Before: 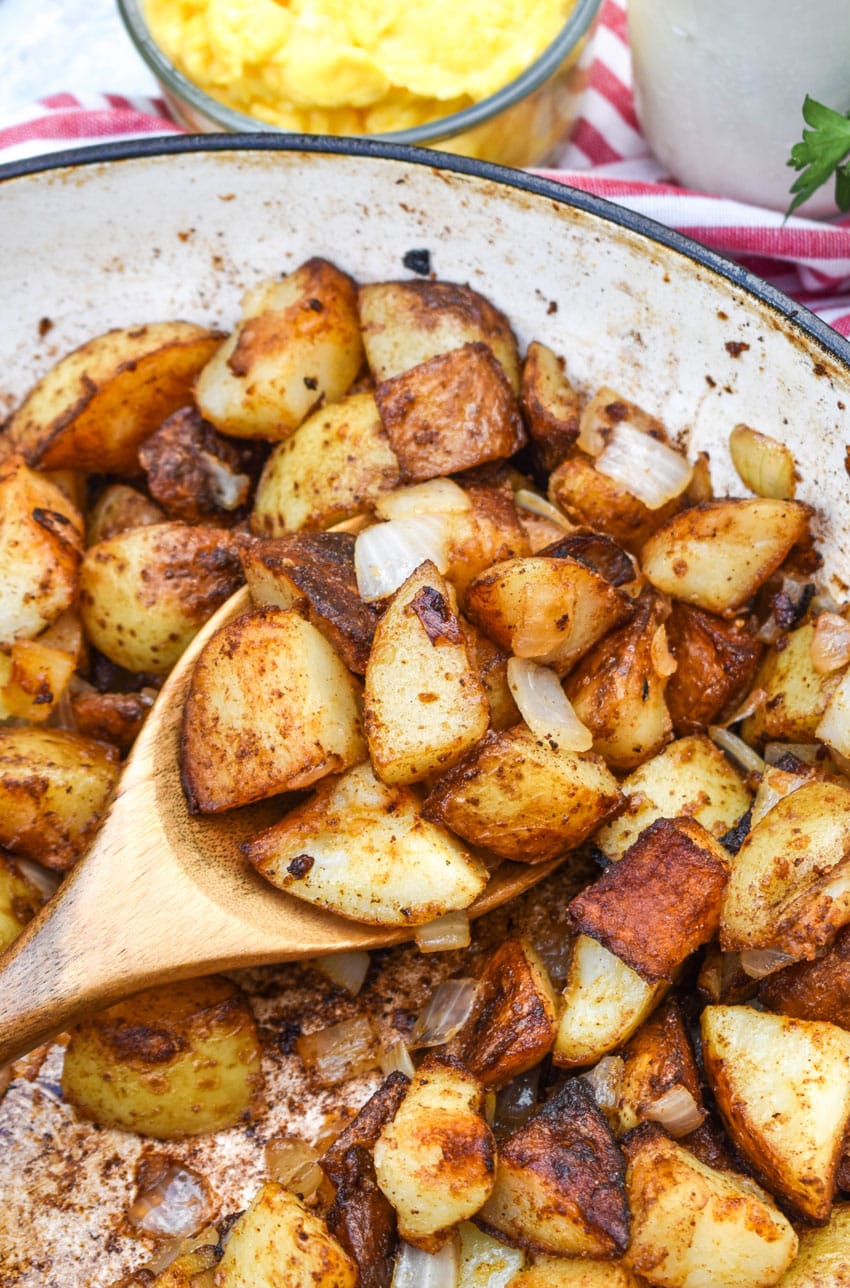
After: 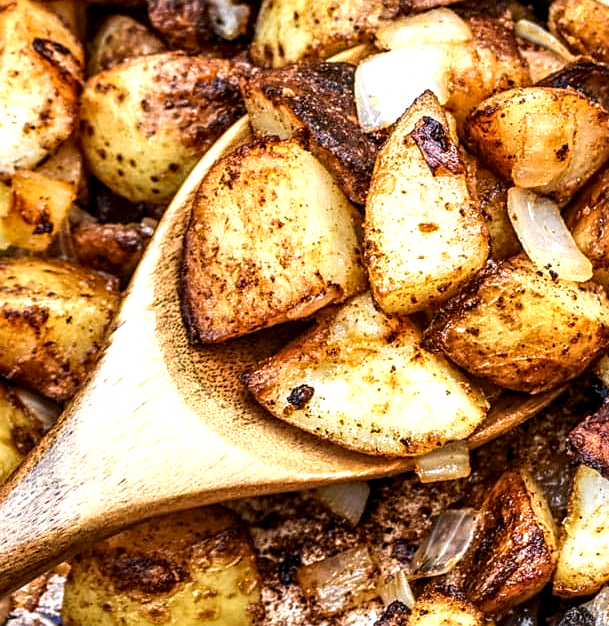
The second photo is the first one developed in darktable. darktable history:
crop: top 36.492%, right 28.29%, bottom 14.897%
tone equalizer: -8 EV -0.412 EV, -7 EV -0.396 EV, -6 EV -0.364 EV, -5 EV -0.214 EV, -3 EV 0.244 EV, -2 EV 0.347 EV, -1 EV 0.395 EV, +0 EV 0.442 EV, edges refinement/feathering 500, mask exposure compensation -1.57 EV, preserve details no
local contrast: detail 160%
sharpen: on, module defaults
